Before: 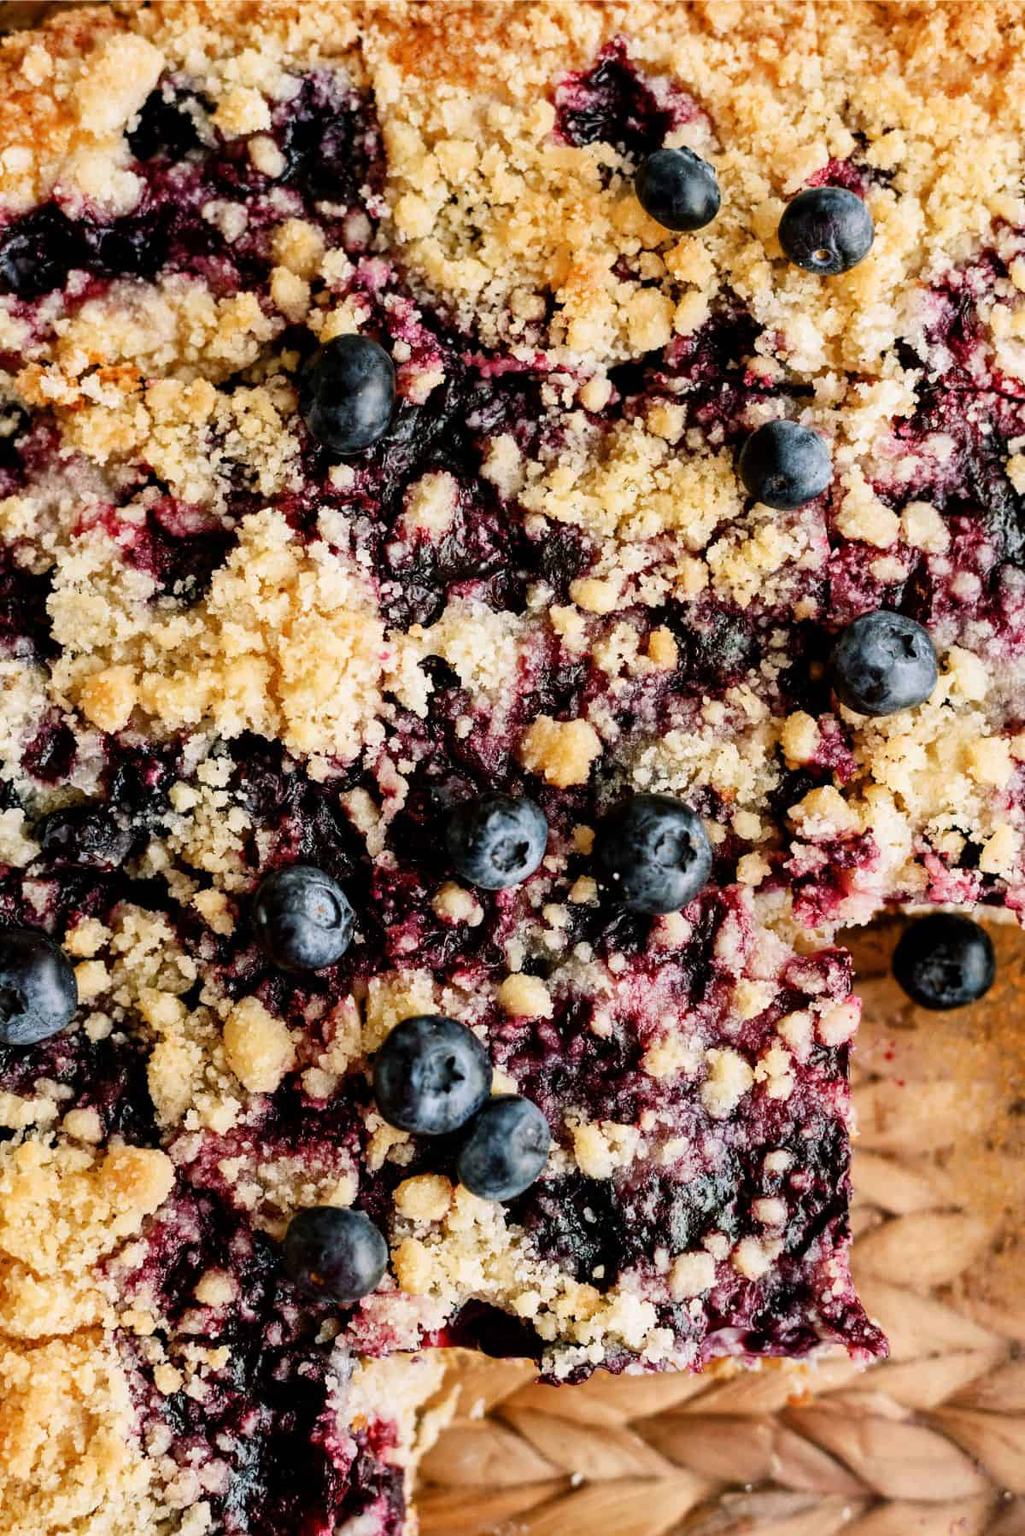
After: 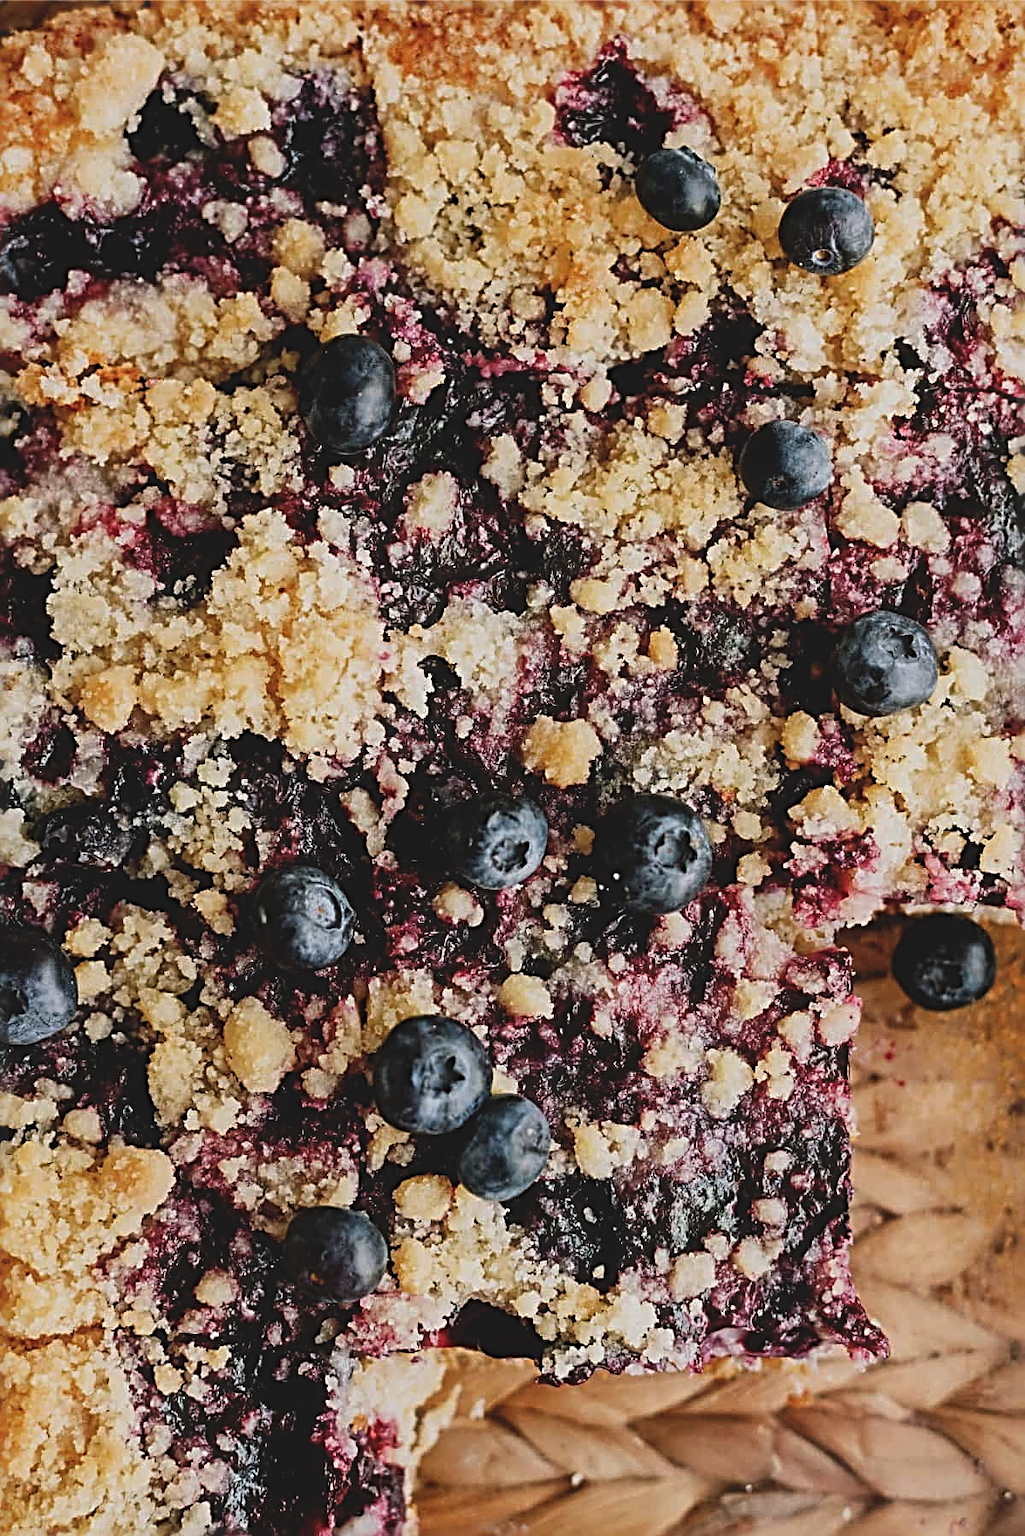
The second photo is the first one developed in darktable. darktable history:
sharpen: radius 3.69, amount 0.928
exposure: black level correction -0.015, exposure -0.5 EV, compensate highlight preservation false
haze removal: strength -0.05
